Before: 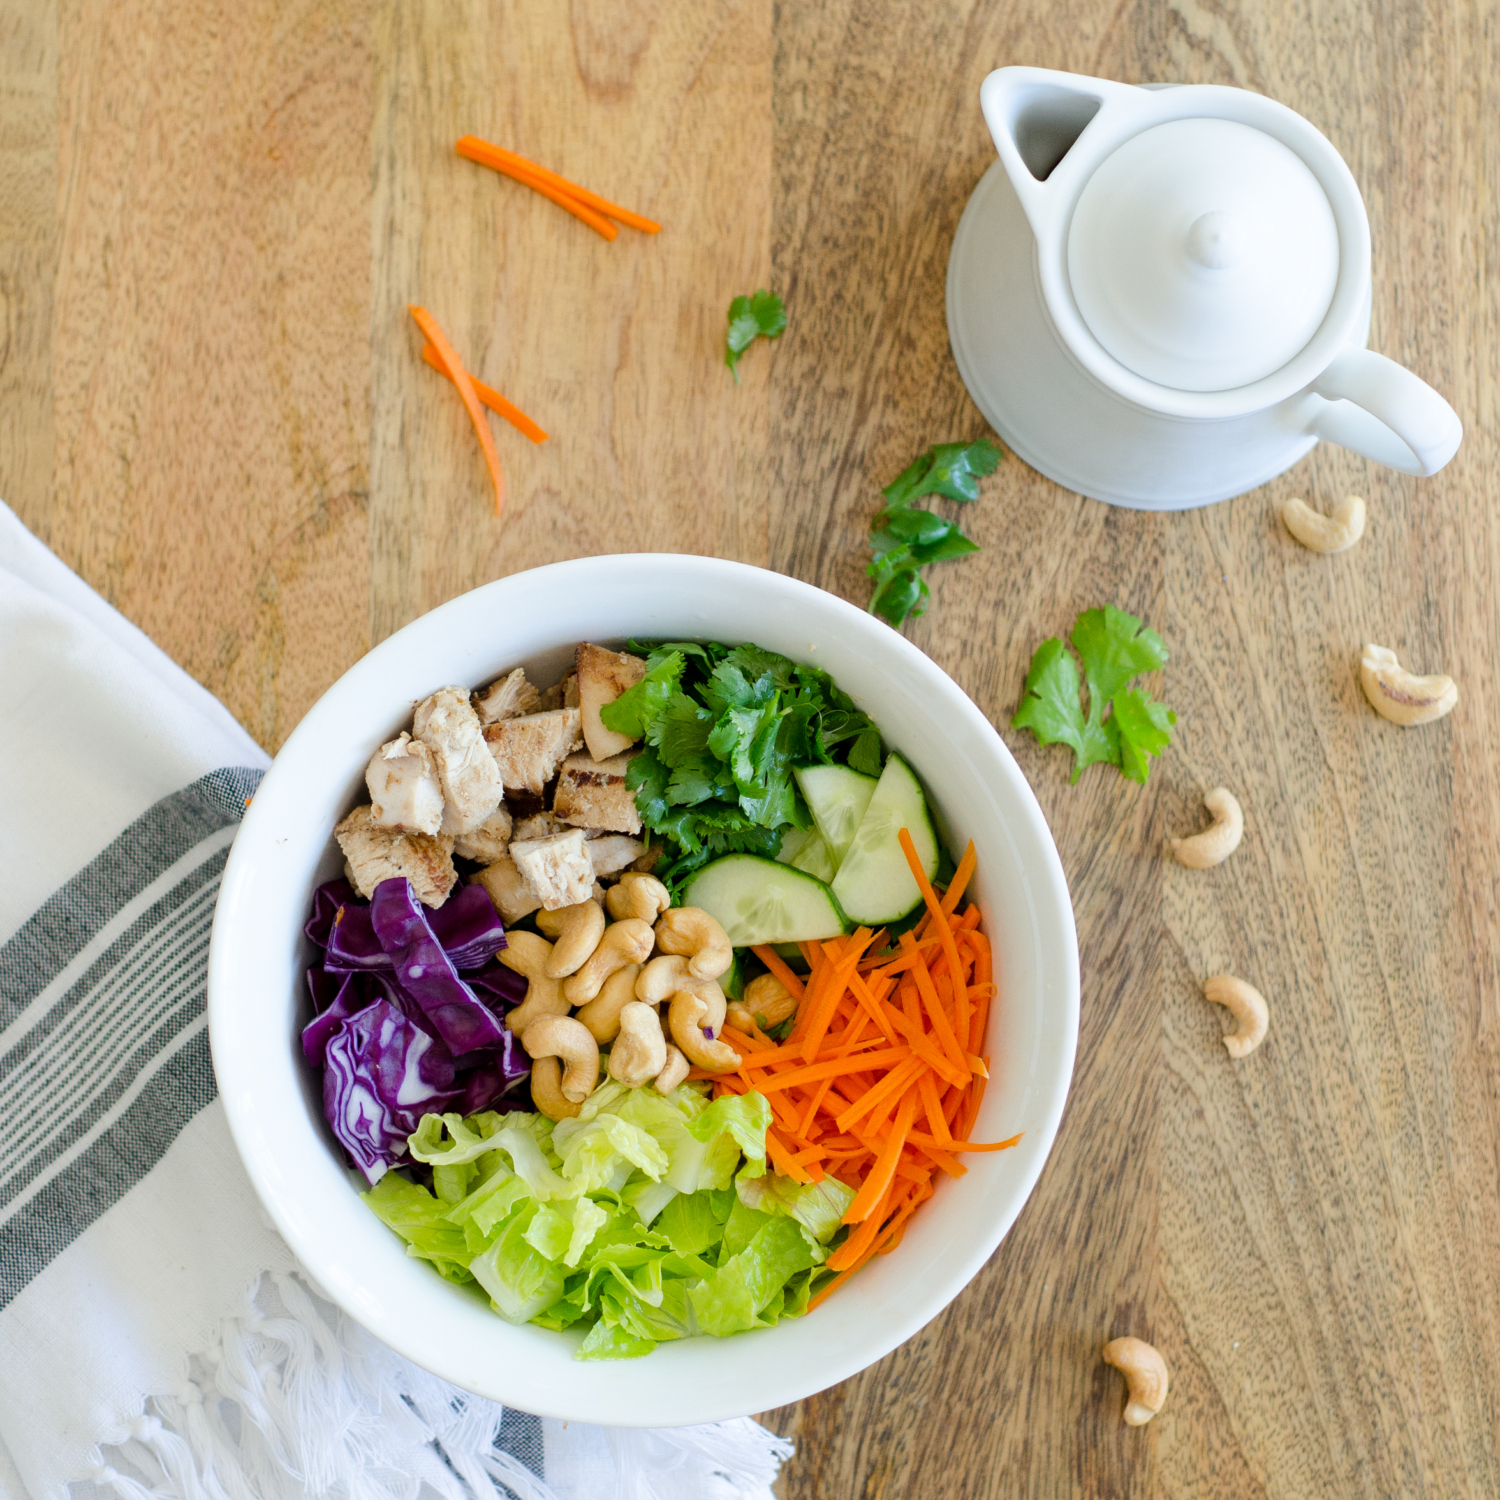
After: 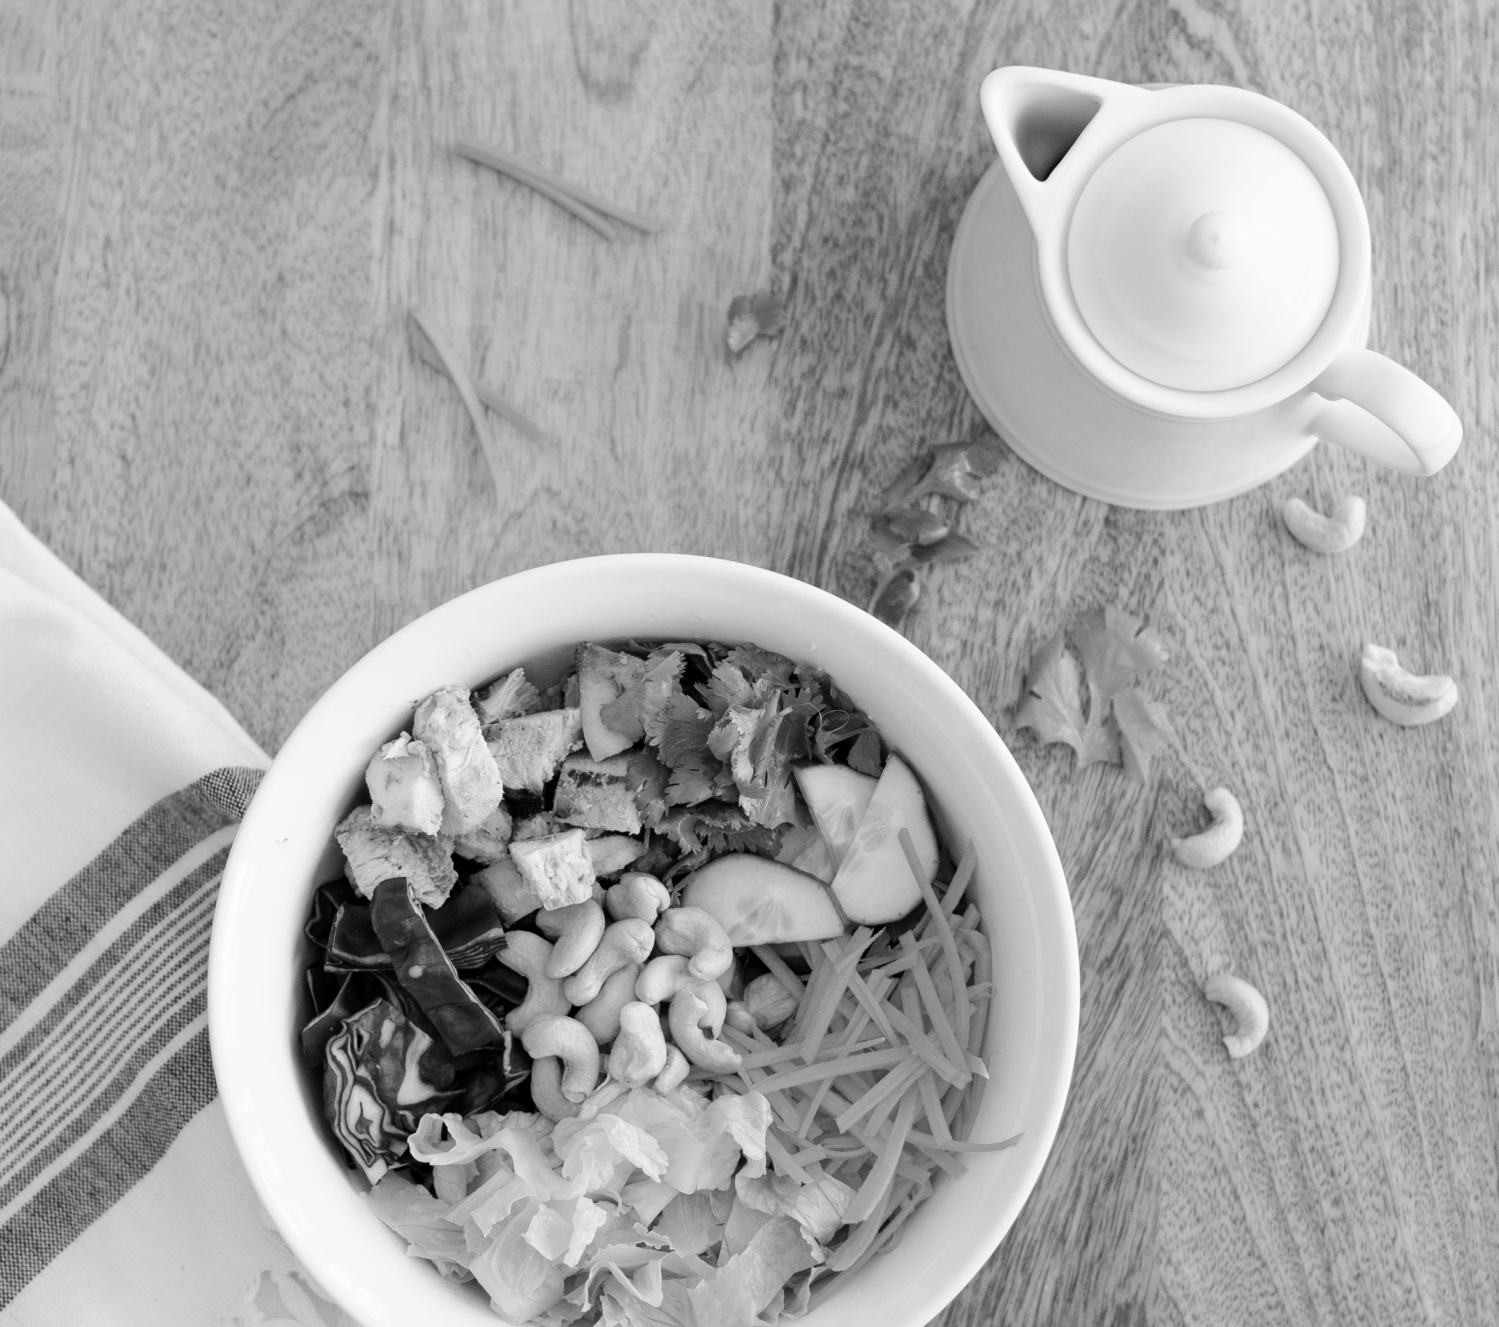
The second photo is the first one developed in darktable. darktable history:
monochrome: size 3.1
crop and rotate: top 0%, bottom 11.49%
